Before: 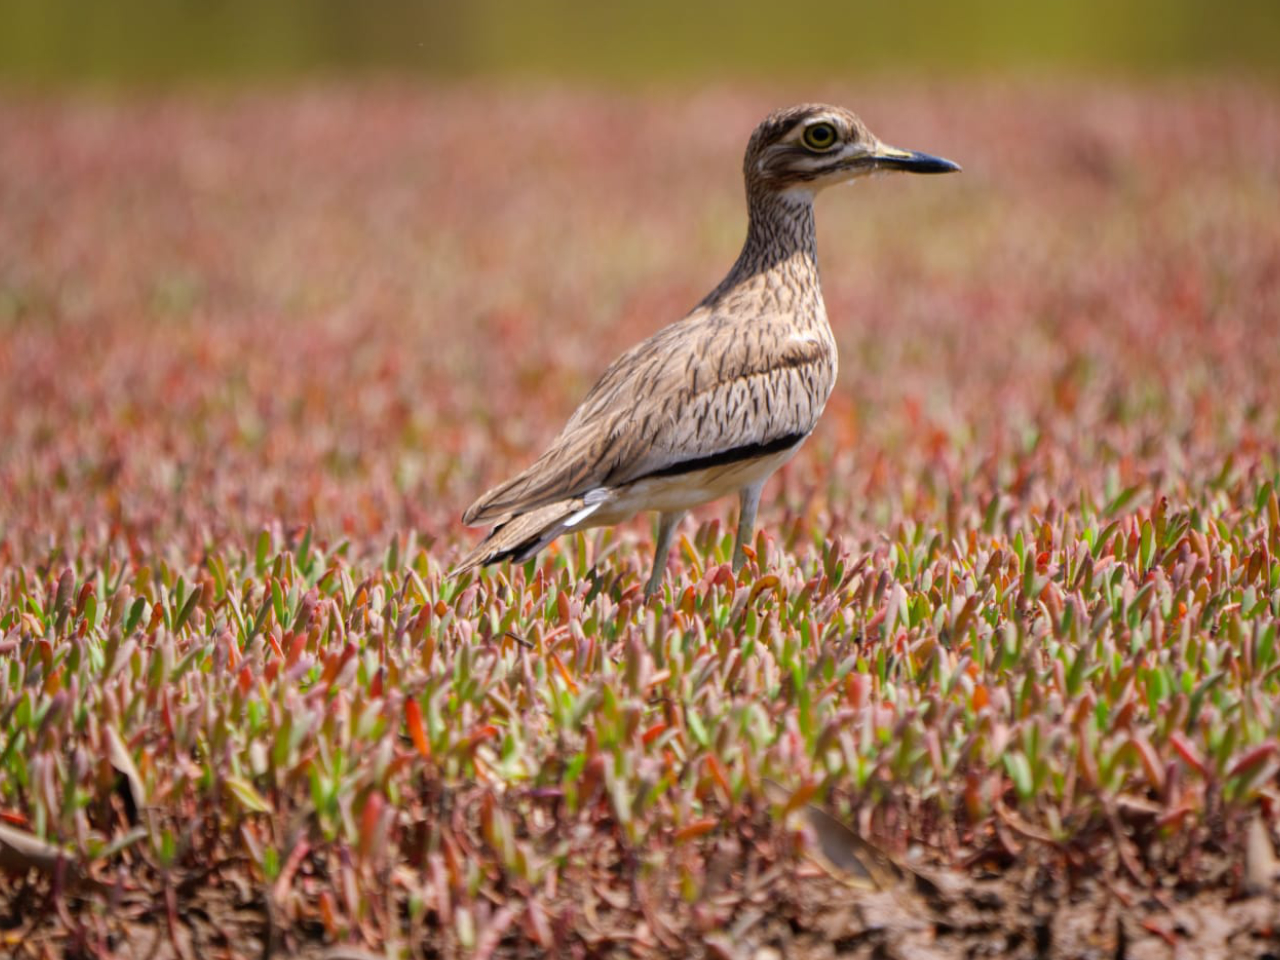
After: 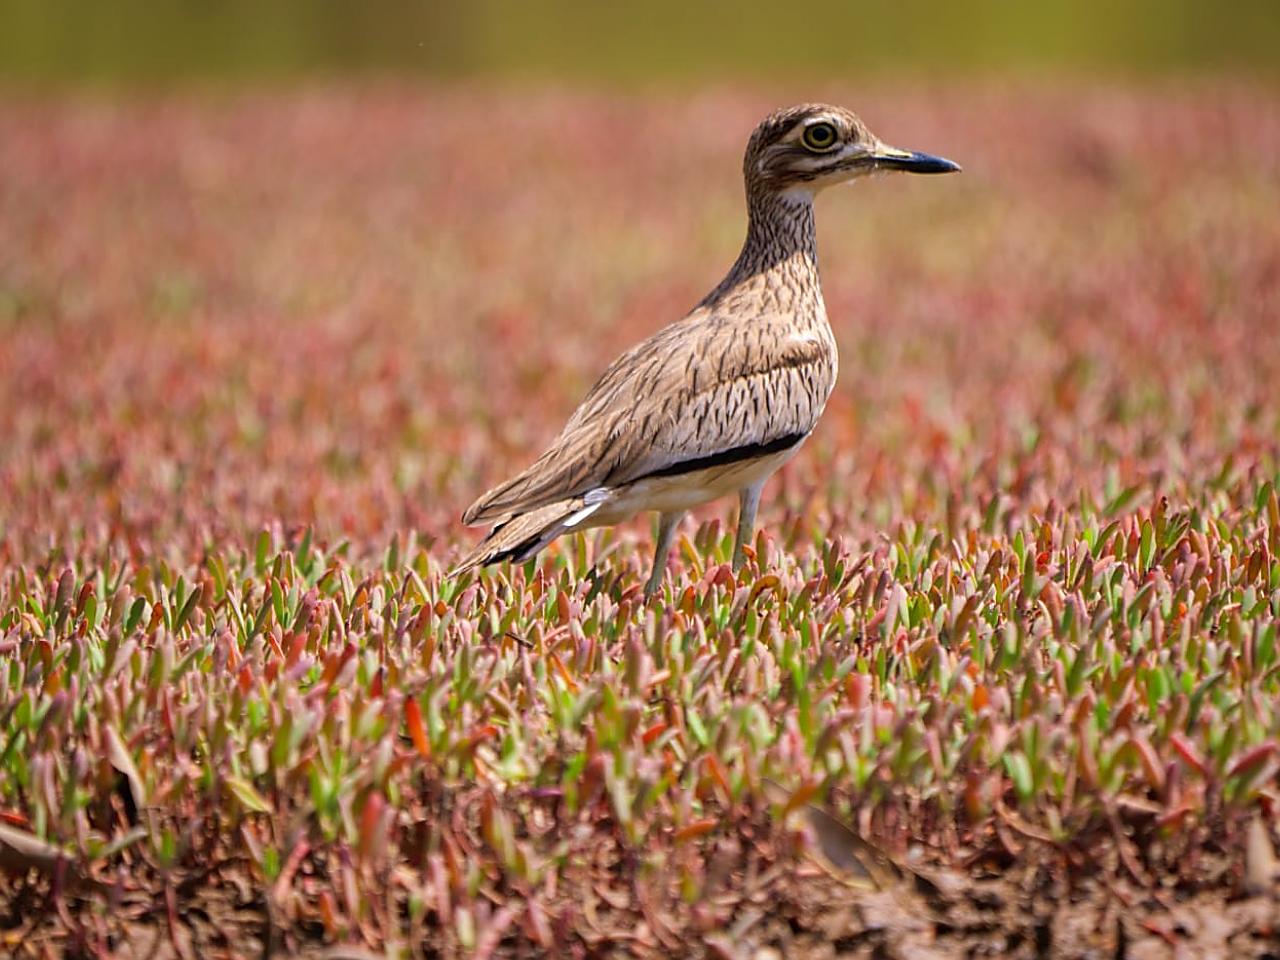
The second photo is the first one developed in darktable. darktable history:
velvia: on, module defaults
sharpen: radius 1.397, amount 1.239, threshold 0.771
